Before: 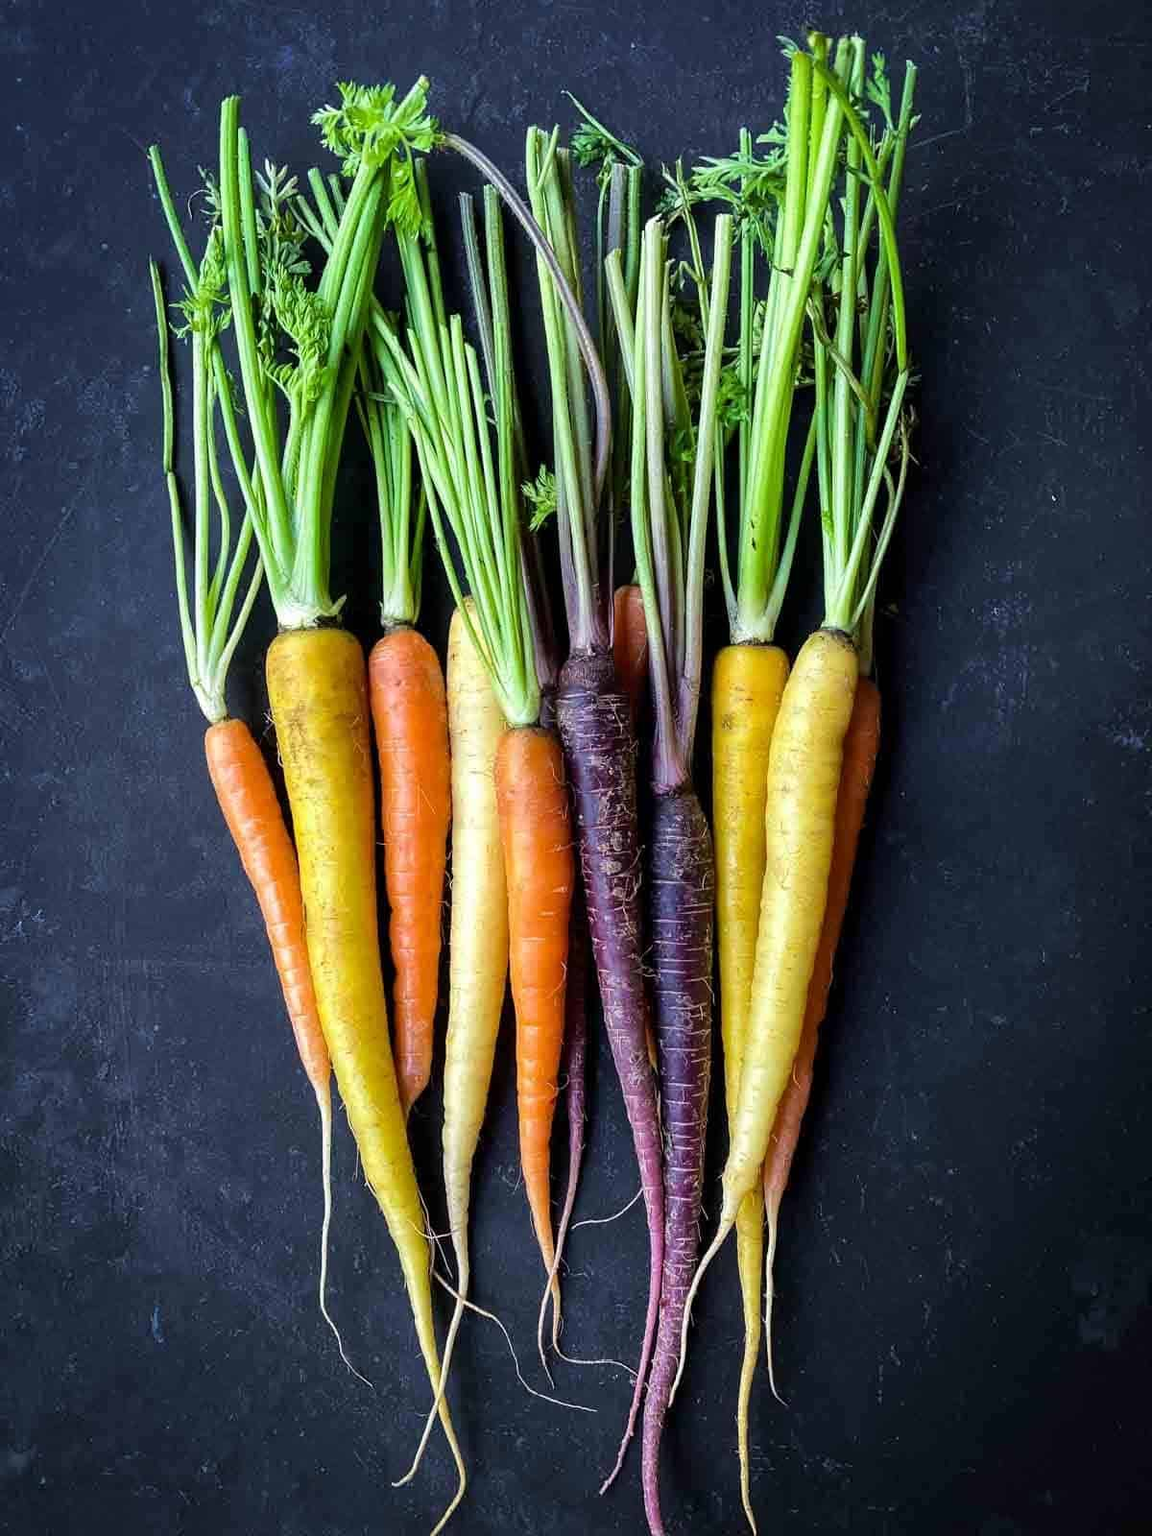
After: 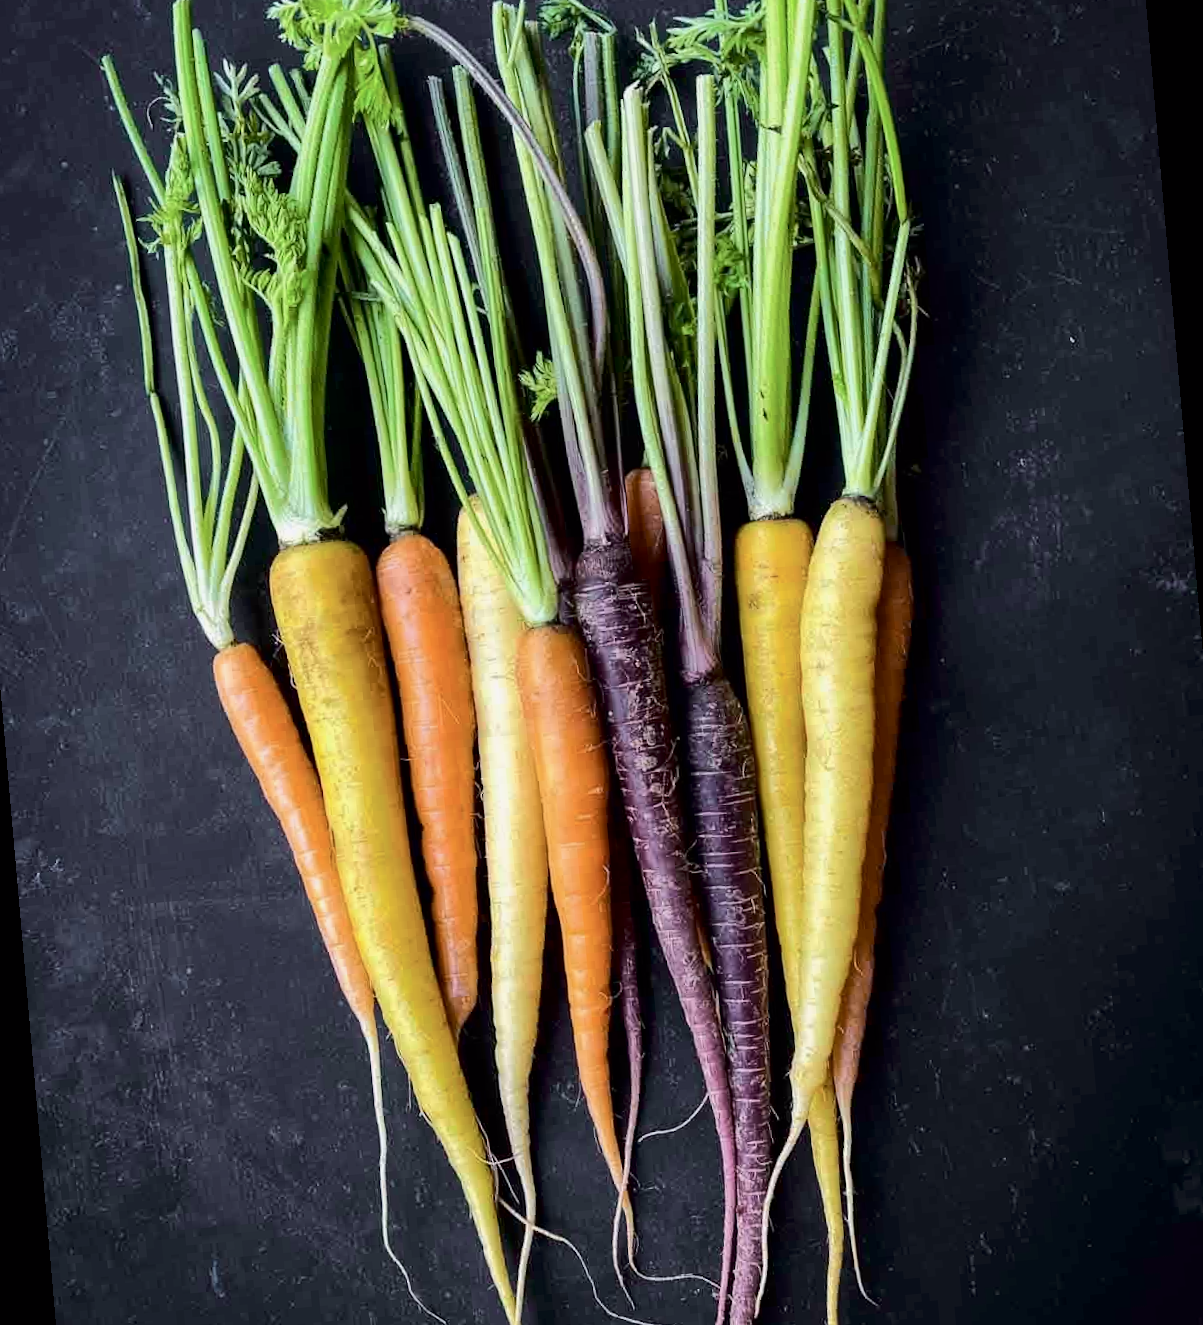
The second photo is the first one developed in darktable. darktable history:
rotate and perspective: rotation -5°, crop left 0.05, crop right 0.952, crop top 0.11, crop bottom 0.89
tone curve: curves: ch0 [(0, 0) (0.052, 0.018) (0.236, 0.207) (0.41, 0.417) (0.485, 0.518) (0.54, 0.584) (0.625, 0.666) (0.845, 0.828) (0.994, 0.964)]; ch1 [(0, 0.055) (0.15, 0.117) (0.317, 0.34) (0.382, 0.408) (0.434, 0.441) (0.472, 0.479) (0.498, 0.501) (0.557, 0.558) (0.616, 0.59) (0.739, 0.7) (0.873, 0.857) (1, 0.928)]; ch2 [(0, 0) (0.352, 0.403) (0.447, 0.466) (0.482, 0.482) (0.528, 0.526) (0.586, 0.577) (0.618, 0.621) (0.785, 0.747) (1, 1)], color space Lab, independent channels, preserve colors none
